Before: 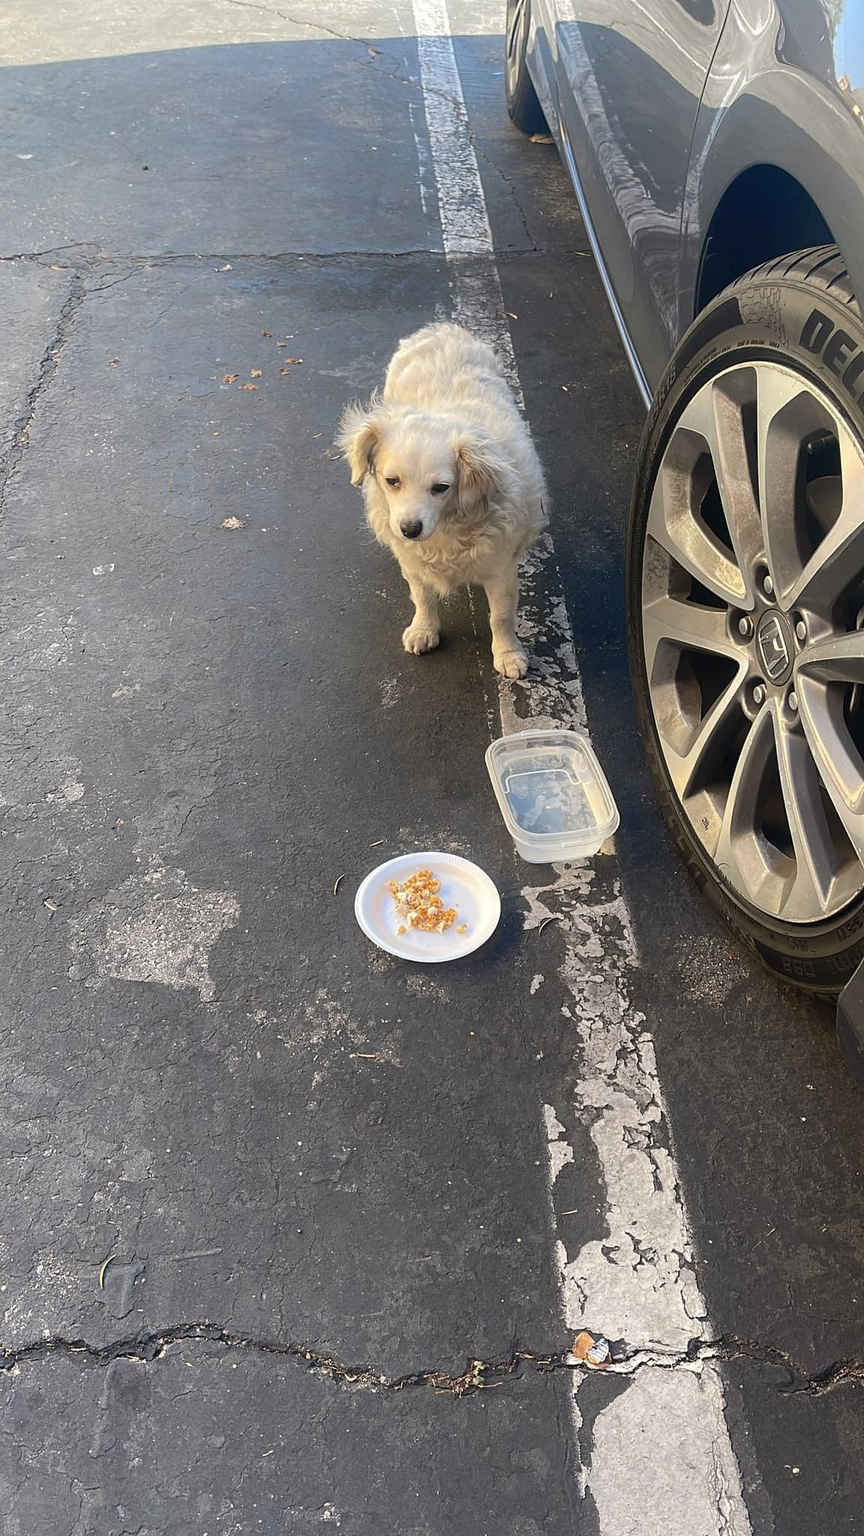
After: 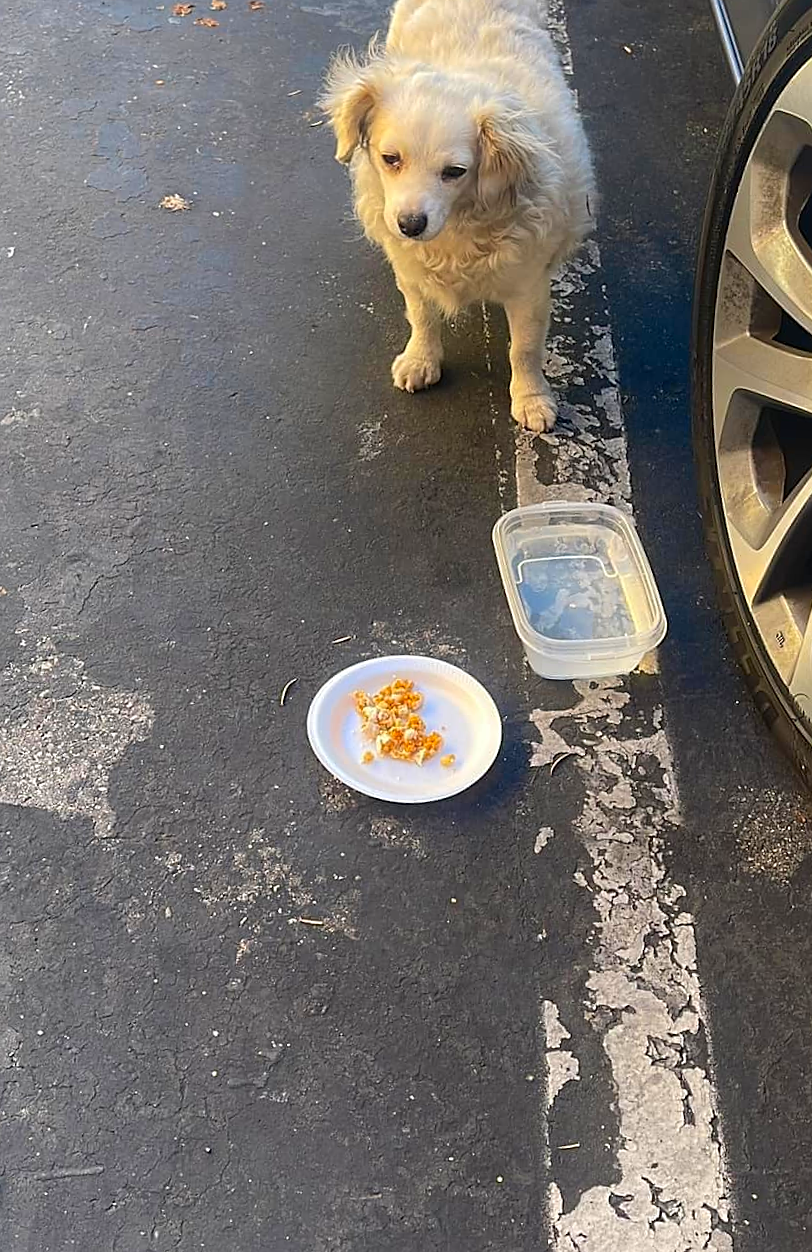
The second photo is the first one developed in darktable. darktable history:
crop and rotate: angle -3.37°, left 9.79%, top 20.73%, right 12.42%, bottom 11.82%
sharpen: radius 1.864, amount 0.398, threshold 1.271
contrast brightness saturation: saturation 0.5
white balance: red 1, blue 1
